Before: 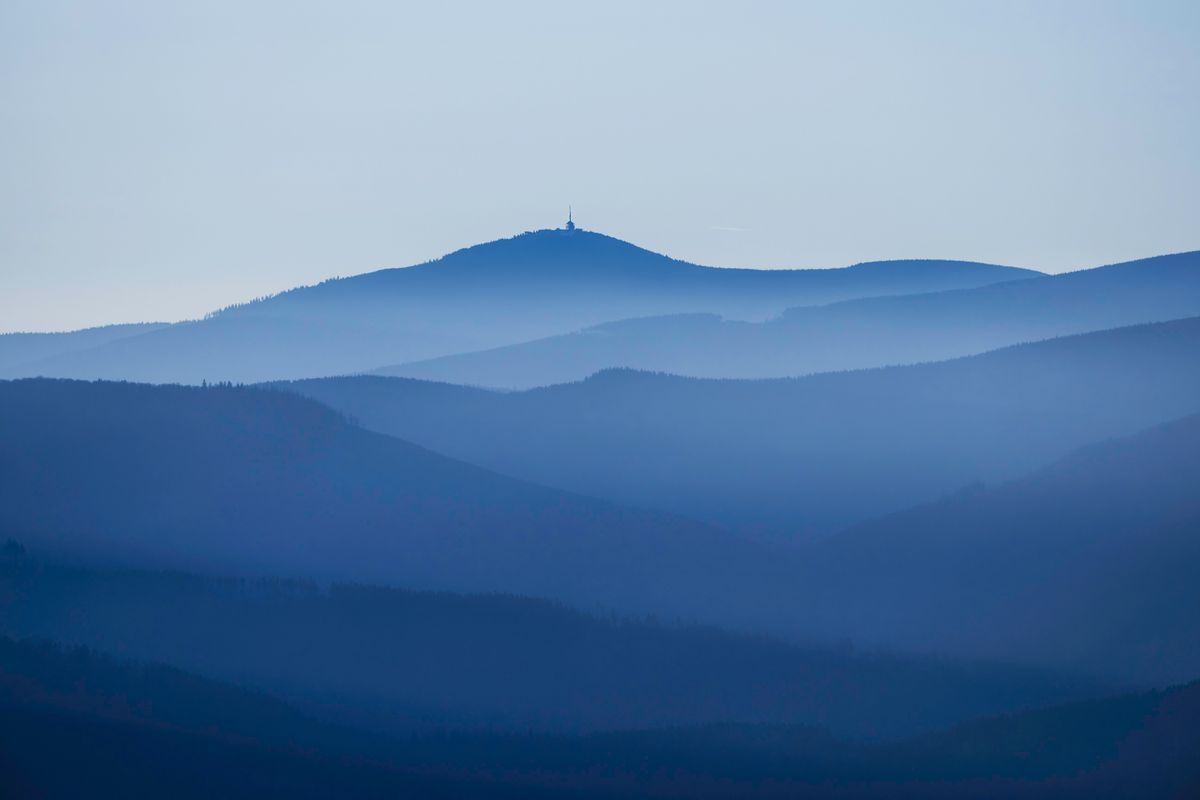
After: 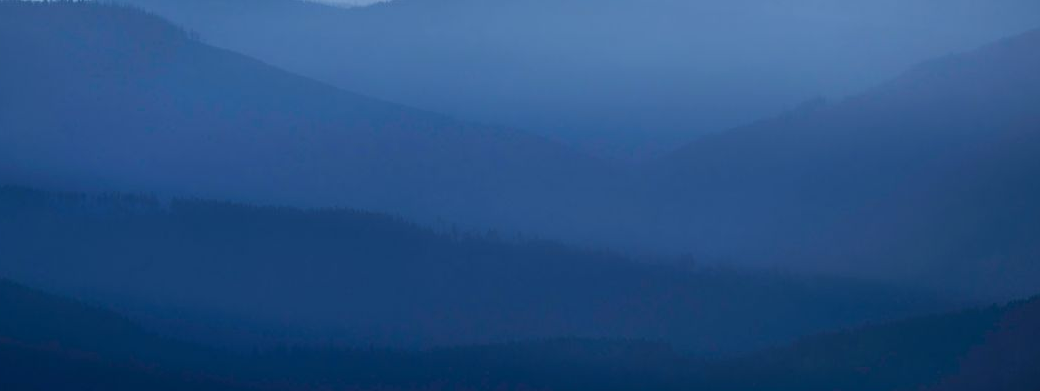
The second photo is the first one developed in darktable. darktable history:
crop and rotate: left 13.306%, top 48.129%, bottom 2.928%
